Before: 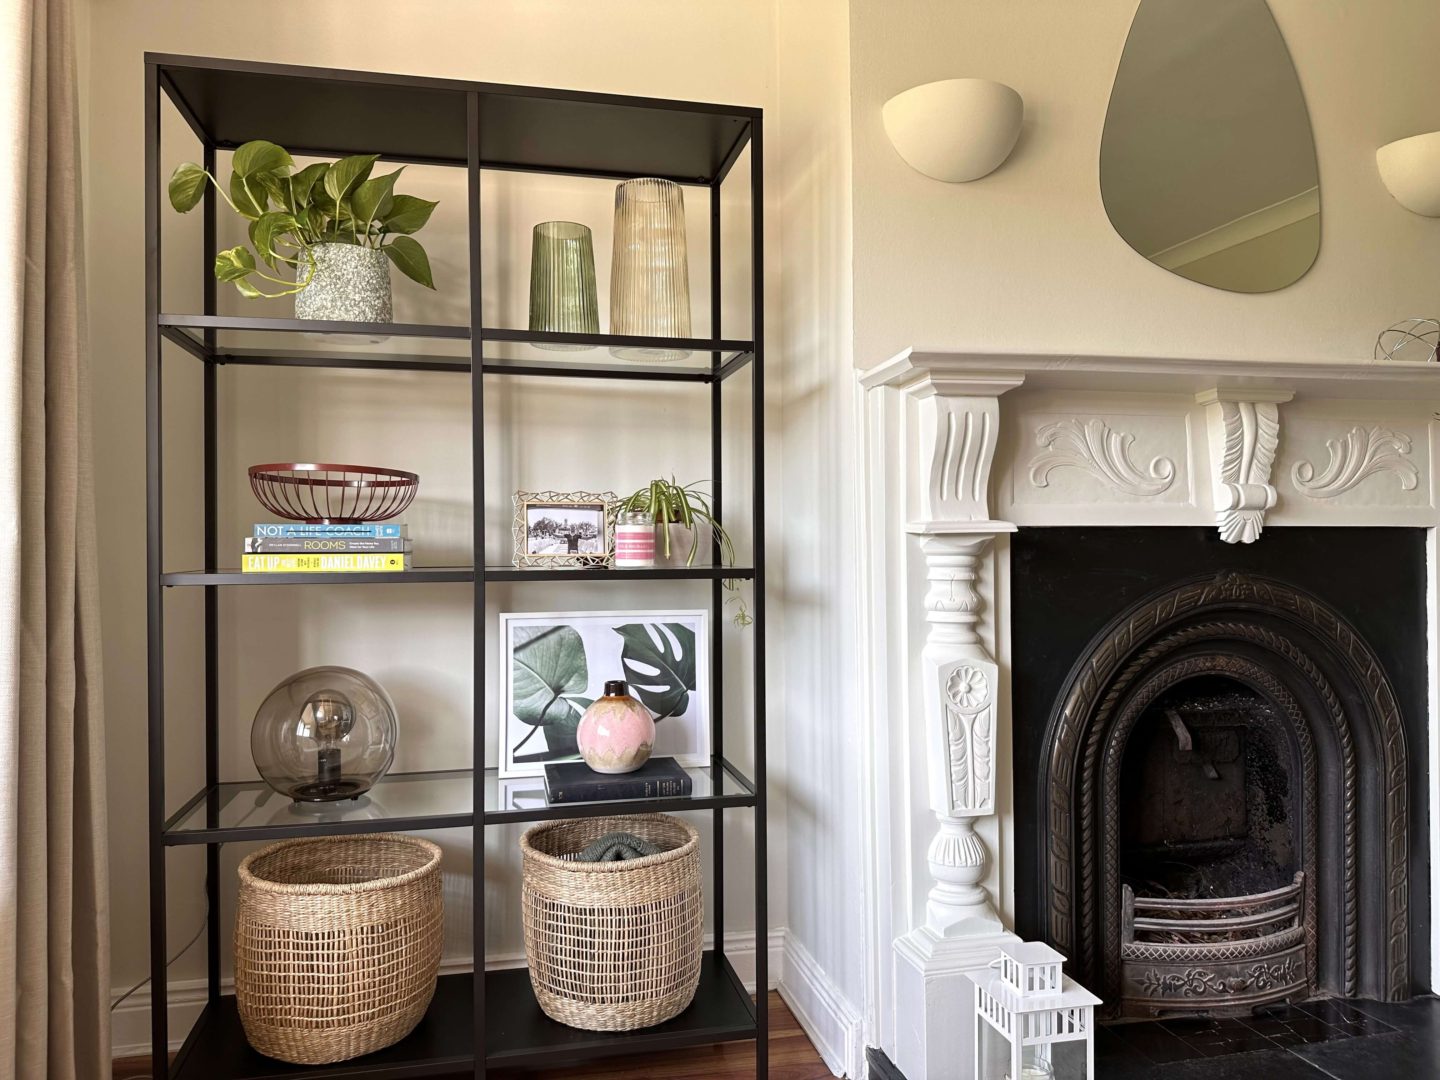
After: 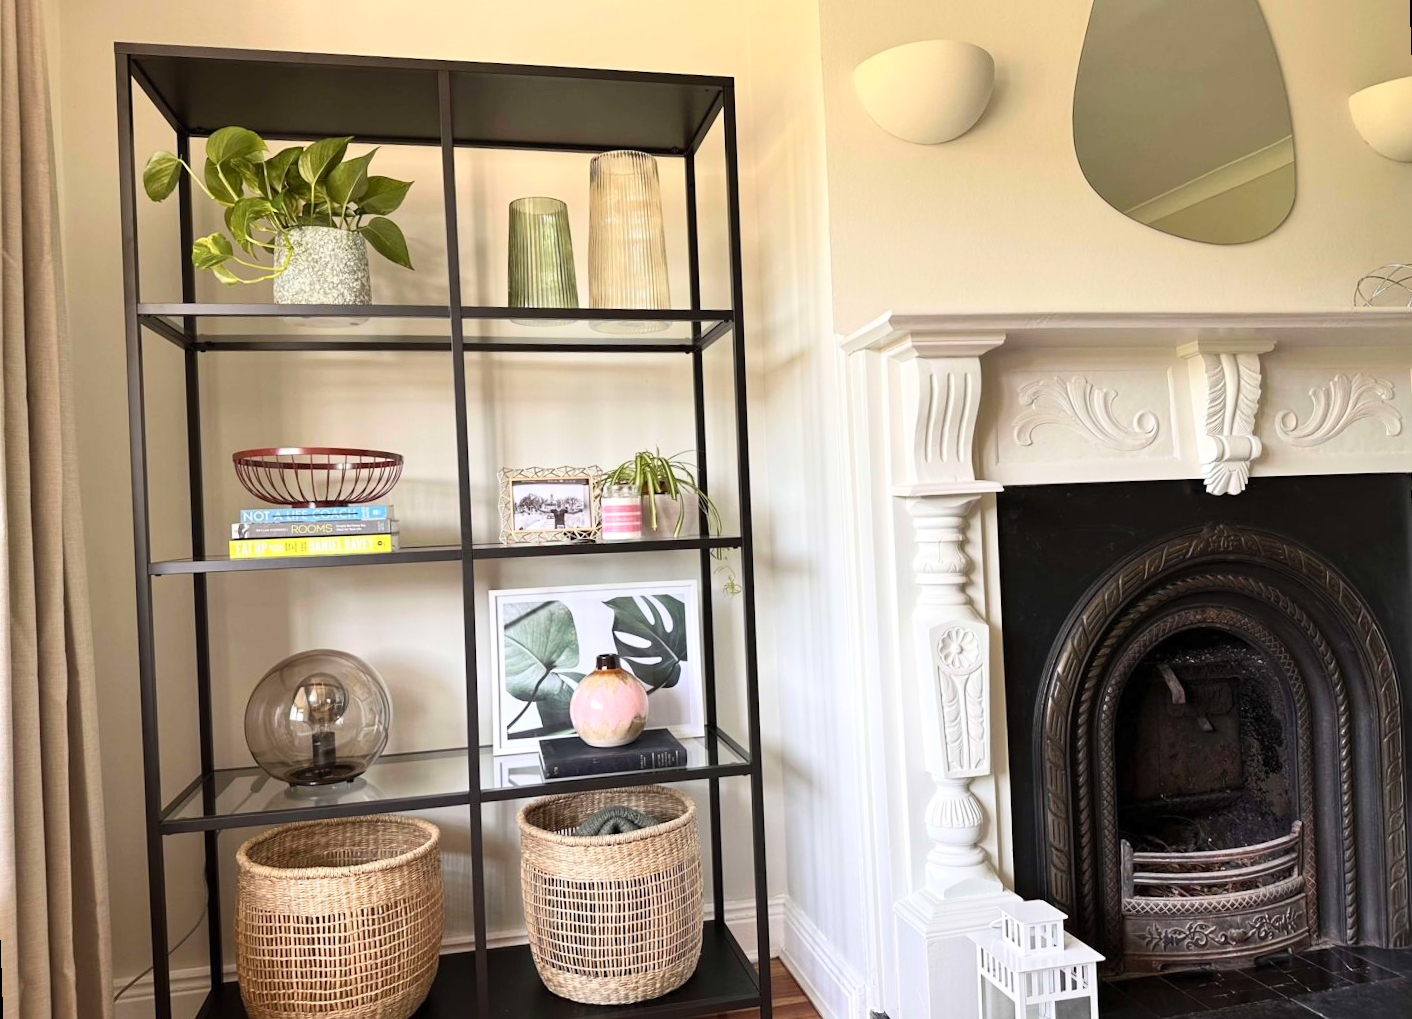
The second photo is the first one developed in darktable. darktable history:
rotate and perspective: rotation -2°, crop left 0.022, crop right 0.978, crop top 0.049, crop bottom 0.951
contrast brightness saturation: contrast 0.2, brightness 0.16, saturation 0.22
